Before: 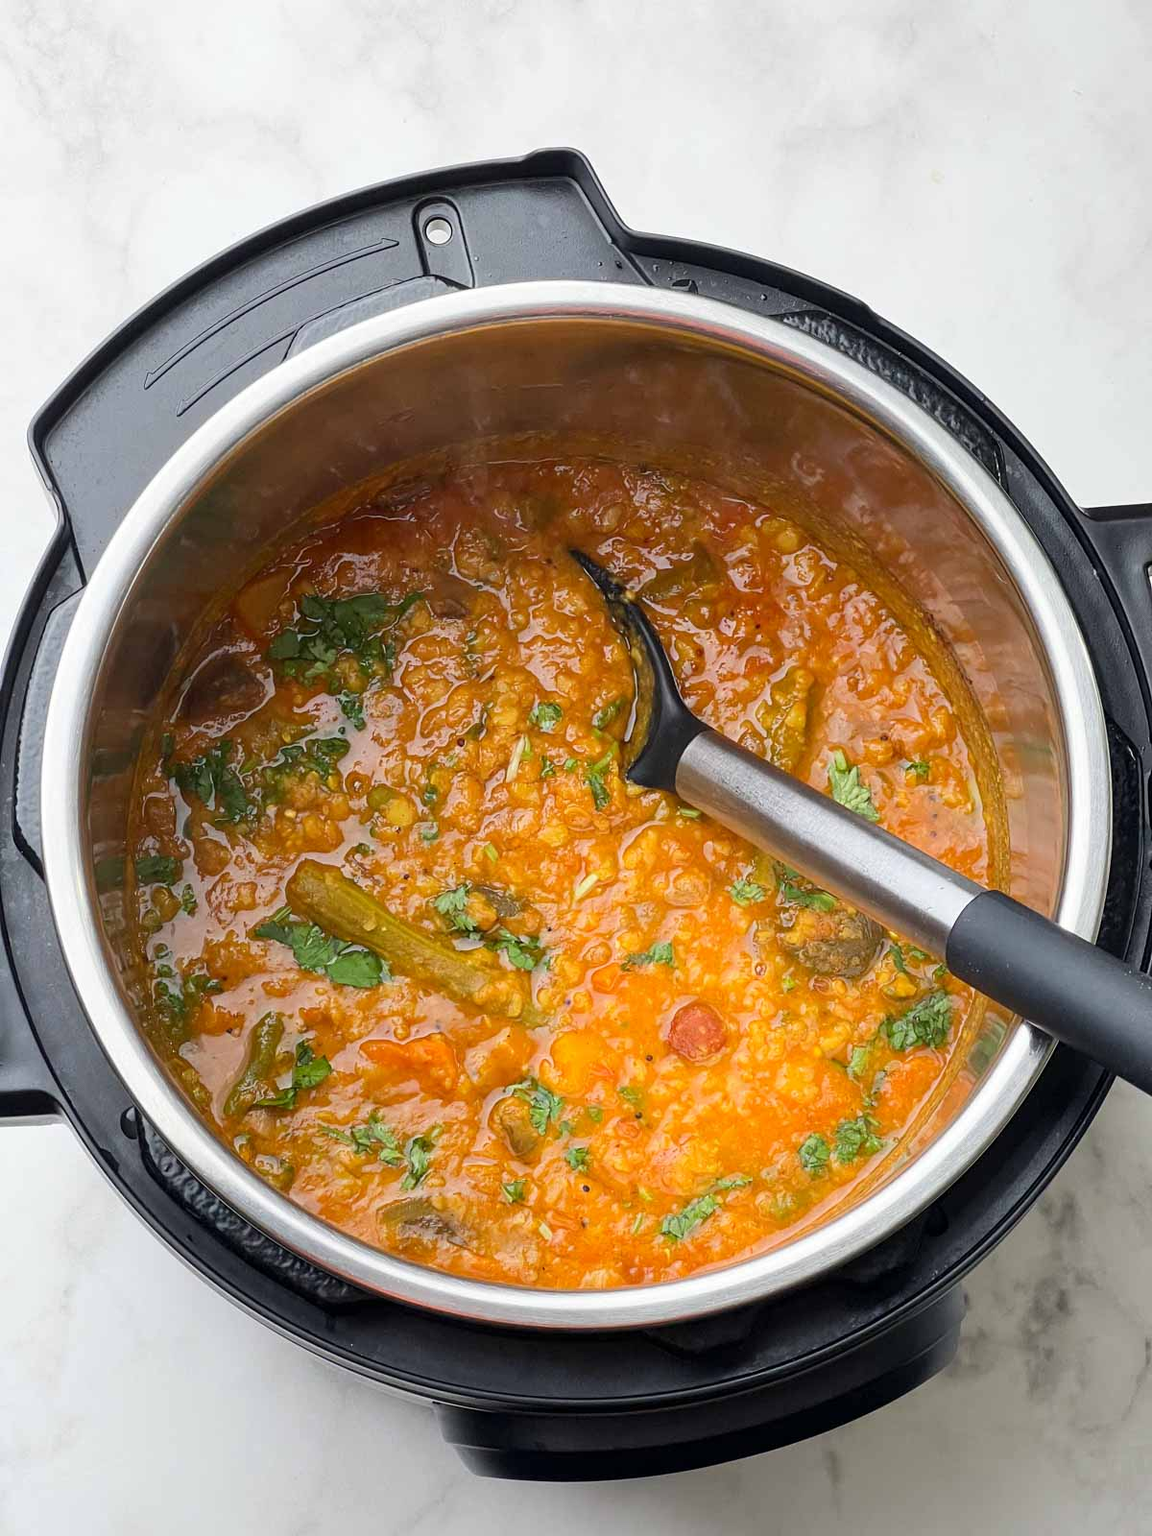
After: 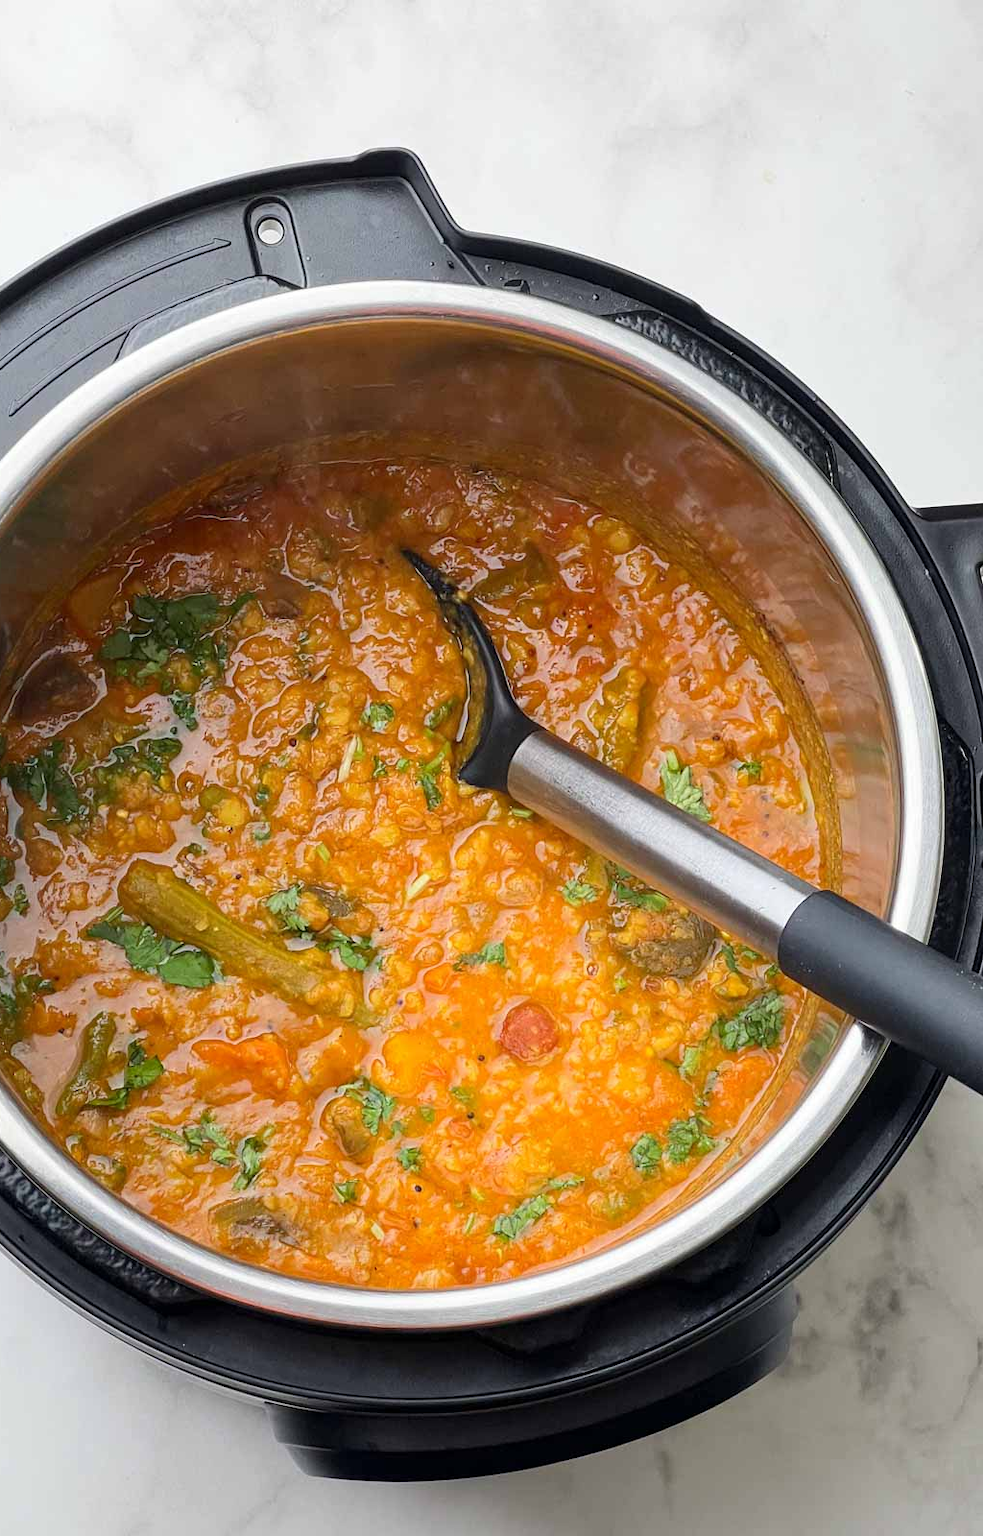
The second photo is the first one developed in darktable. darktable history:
crop and rotate: left 14.655%
